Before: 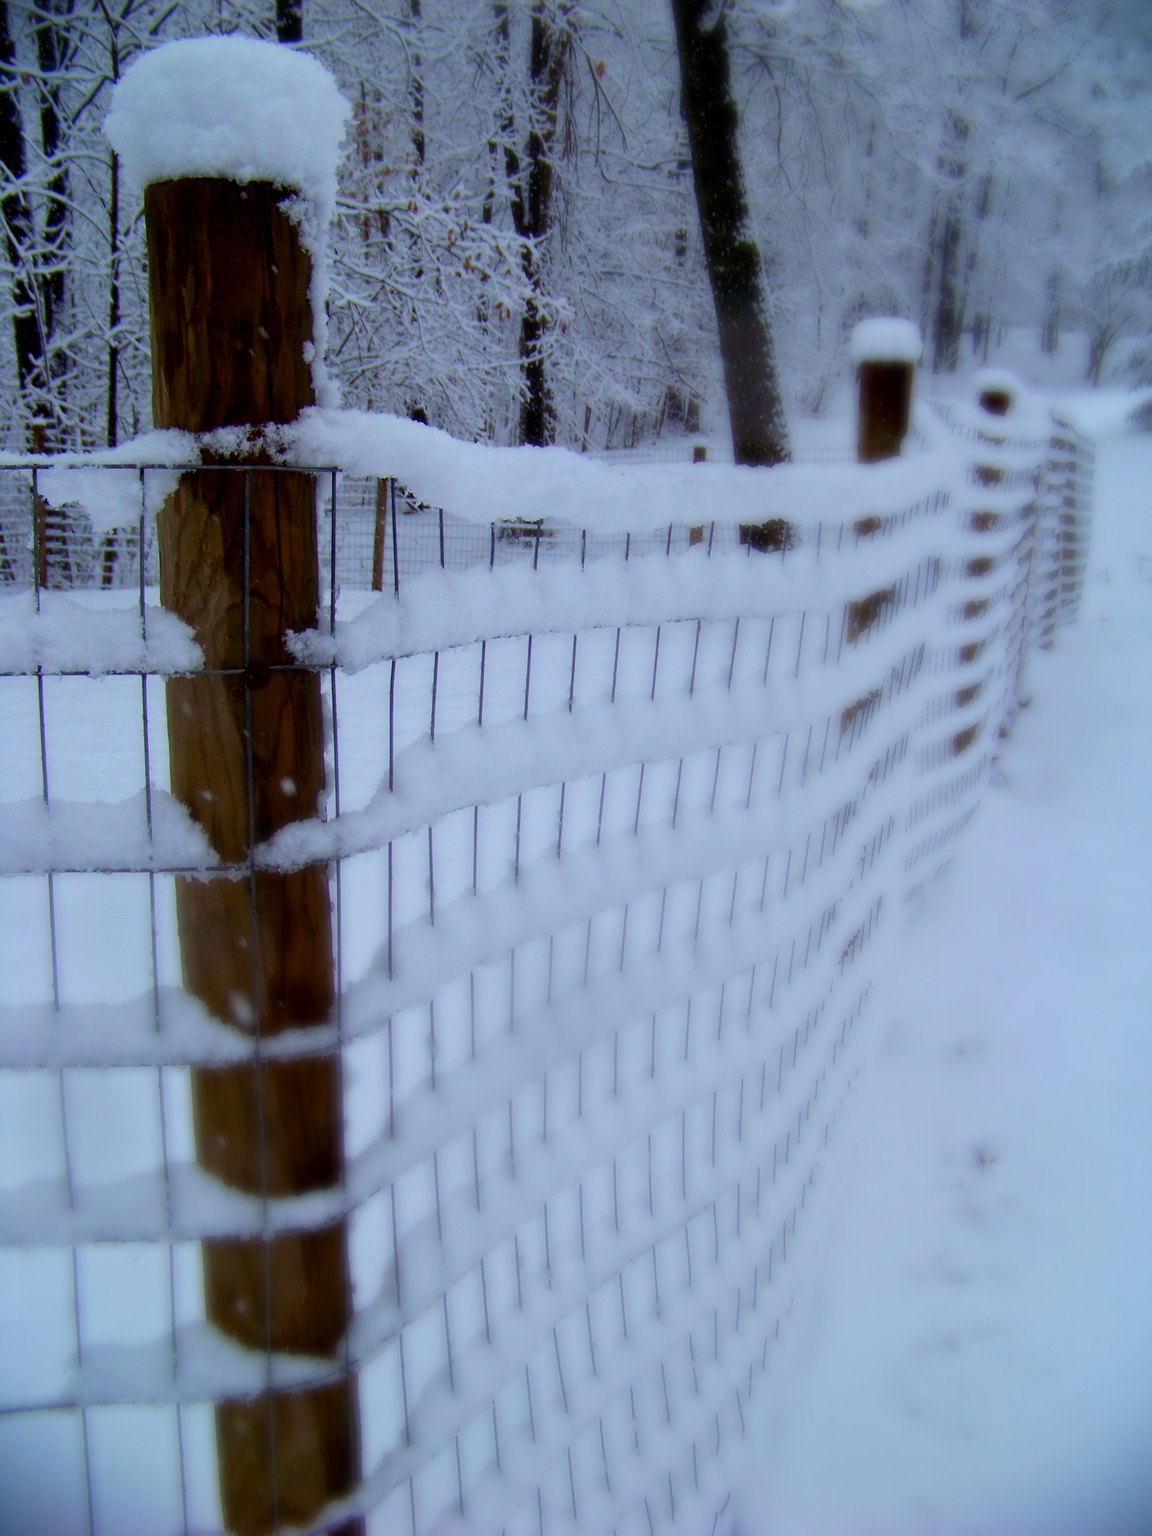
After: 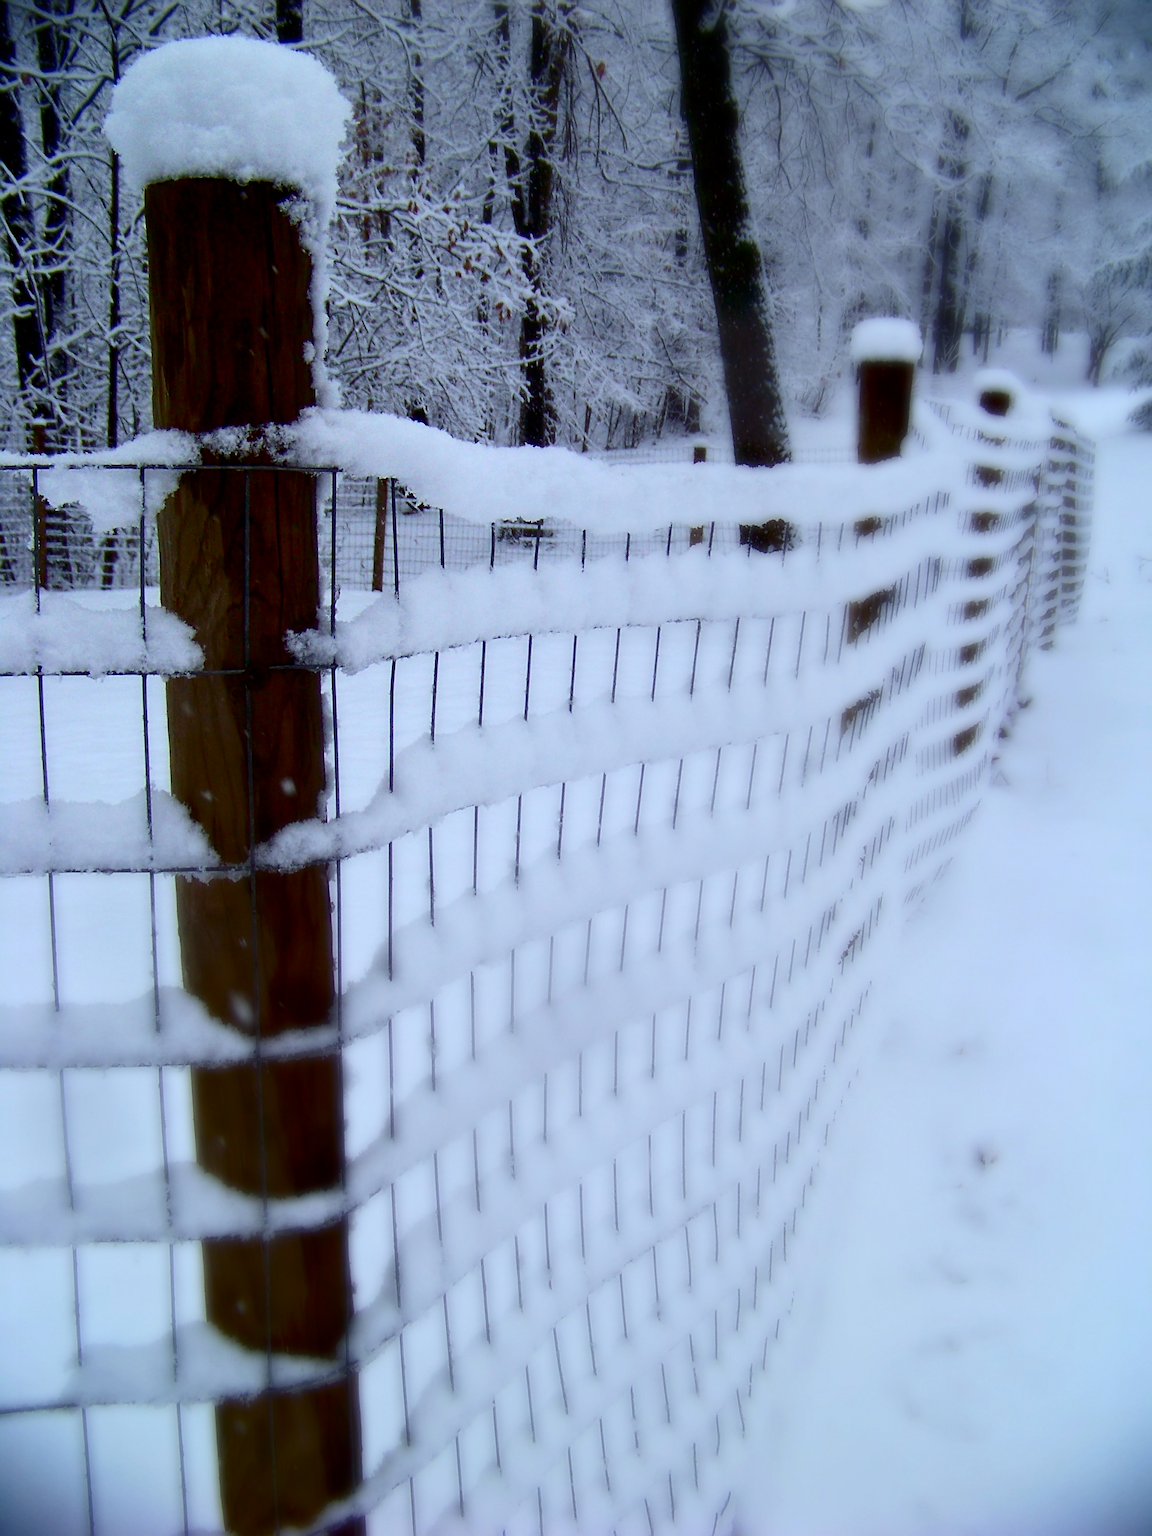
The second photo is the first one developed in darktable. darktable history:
contrast brightness saturation: contrast 0.27
sharpen: on, module defaults
